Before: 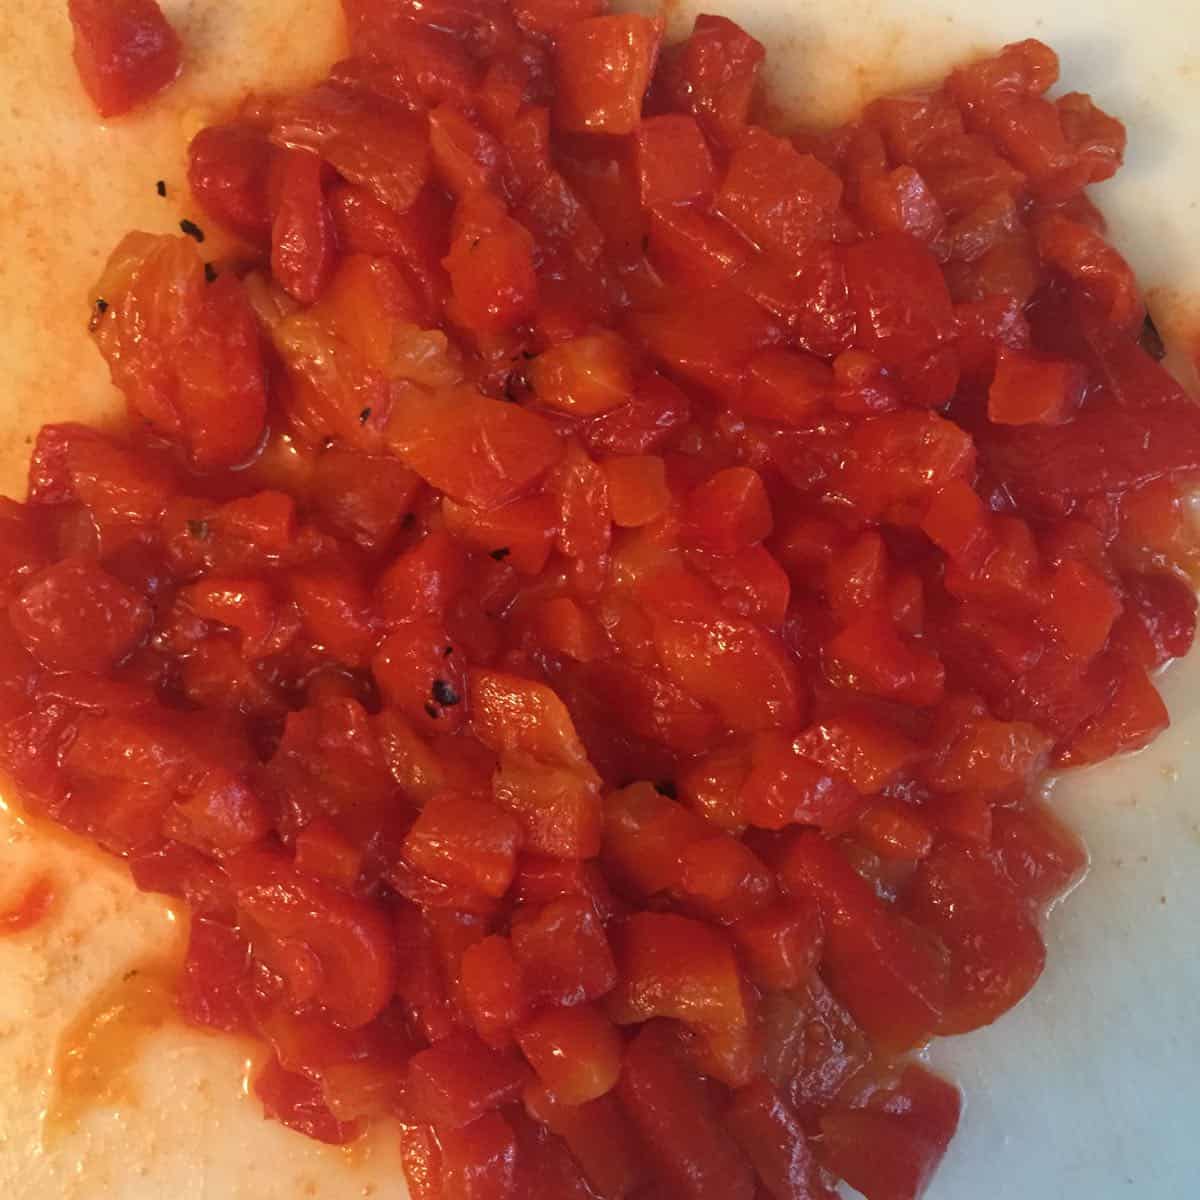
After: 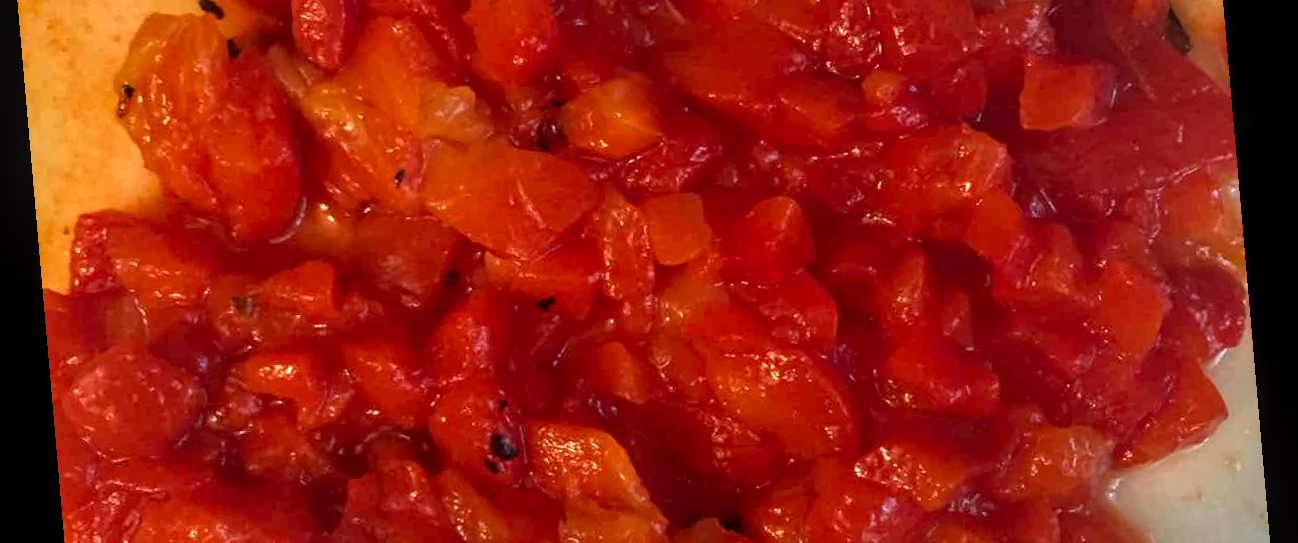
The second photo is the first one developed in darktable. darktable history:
color balance: lift [1, 1, 0.999, 1.001], gamma [1, 1.003, 1.005, 0.995], gain [1, 0.992, 0.988, 1.012], contrast 5%, output saturation 110%
local contrast: on, module defaults
rotate and perspective: rotation -4.98°, automatic cropping off
crop and rotate: top 23.84%, bottom 34.294%
